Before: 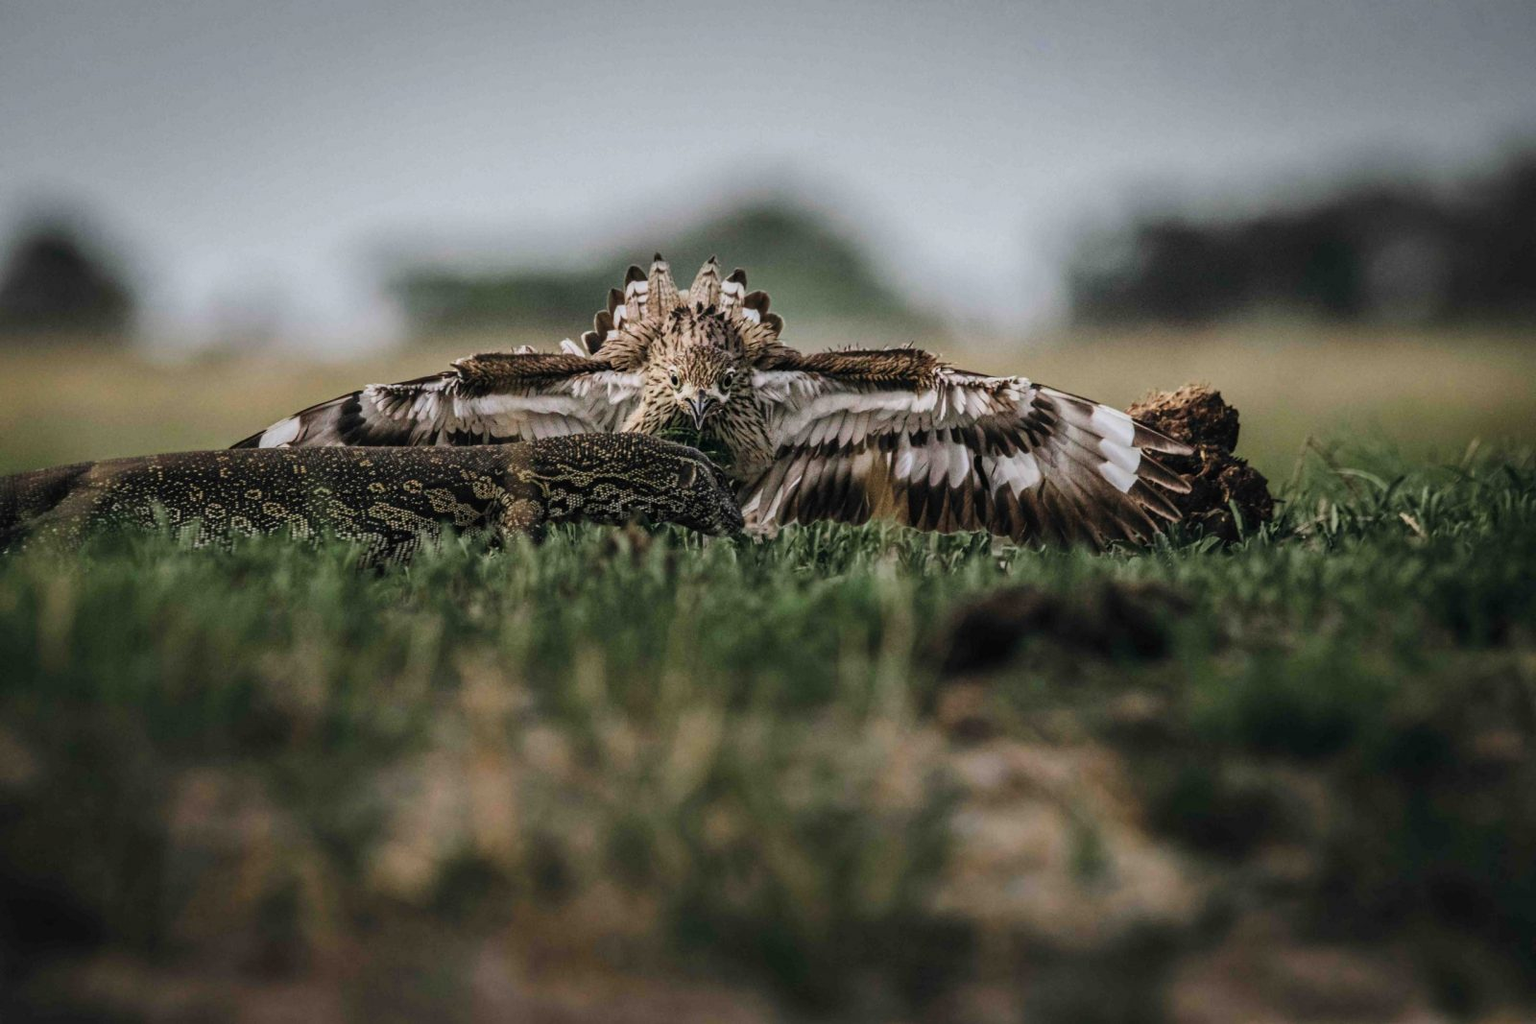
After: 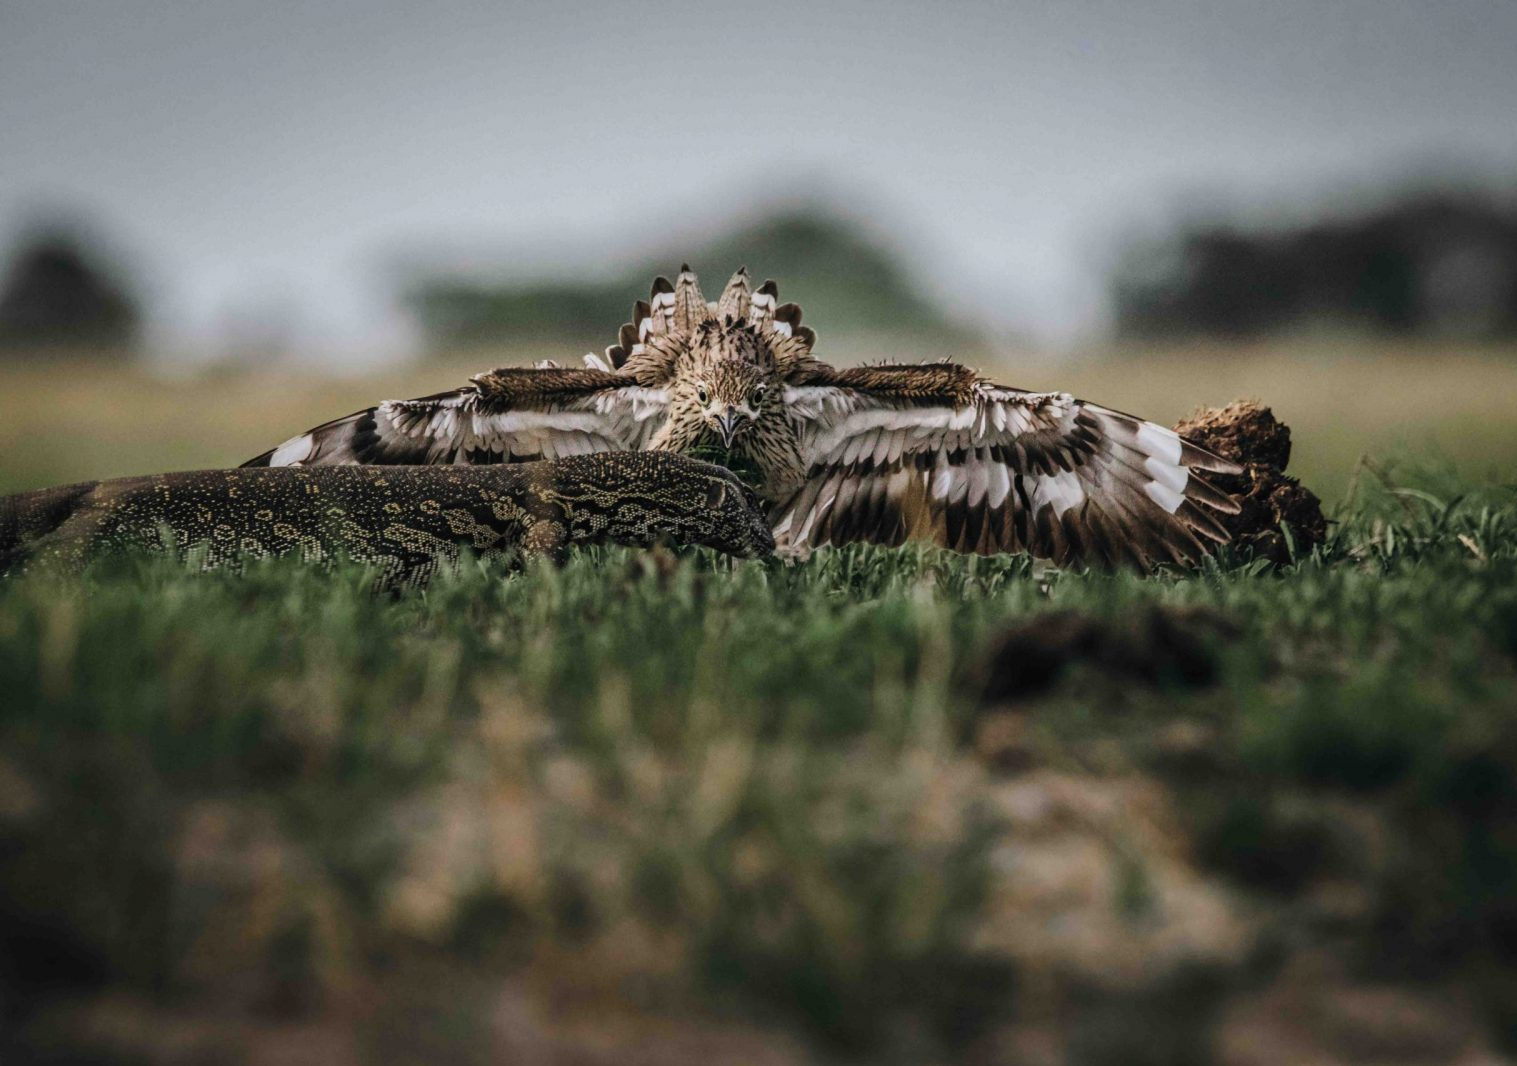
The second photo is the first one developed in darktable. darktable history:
crop and rotate: left 0%, right 5.182%
